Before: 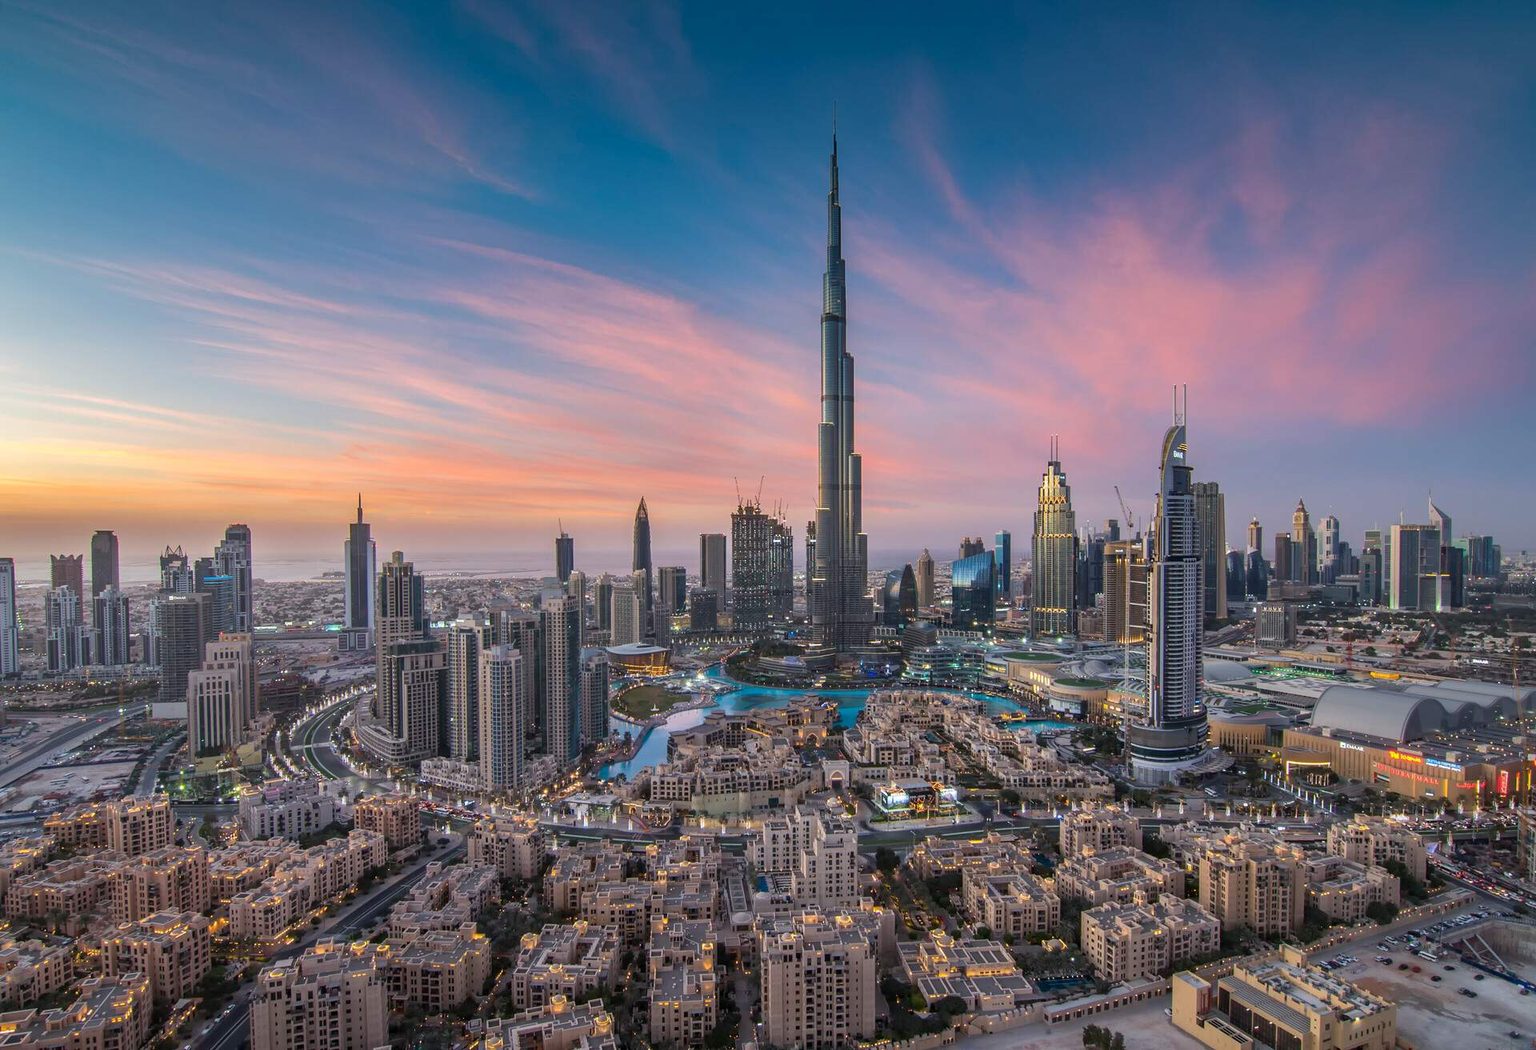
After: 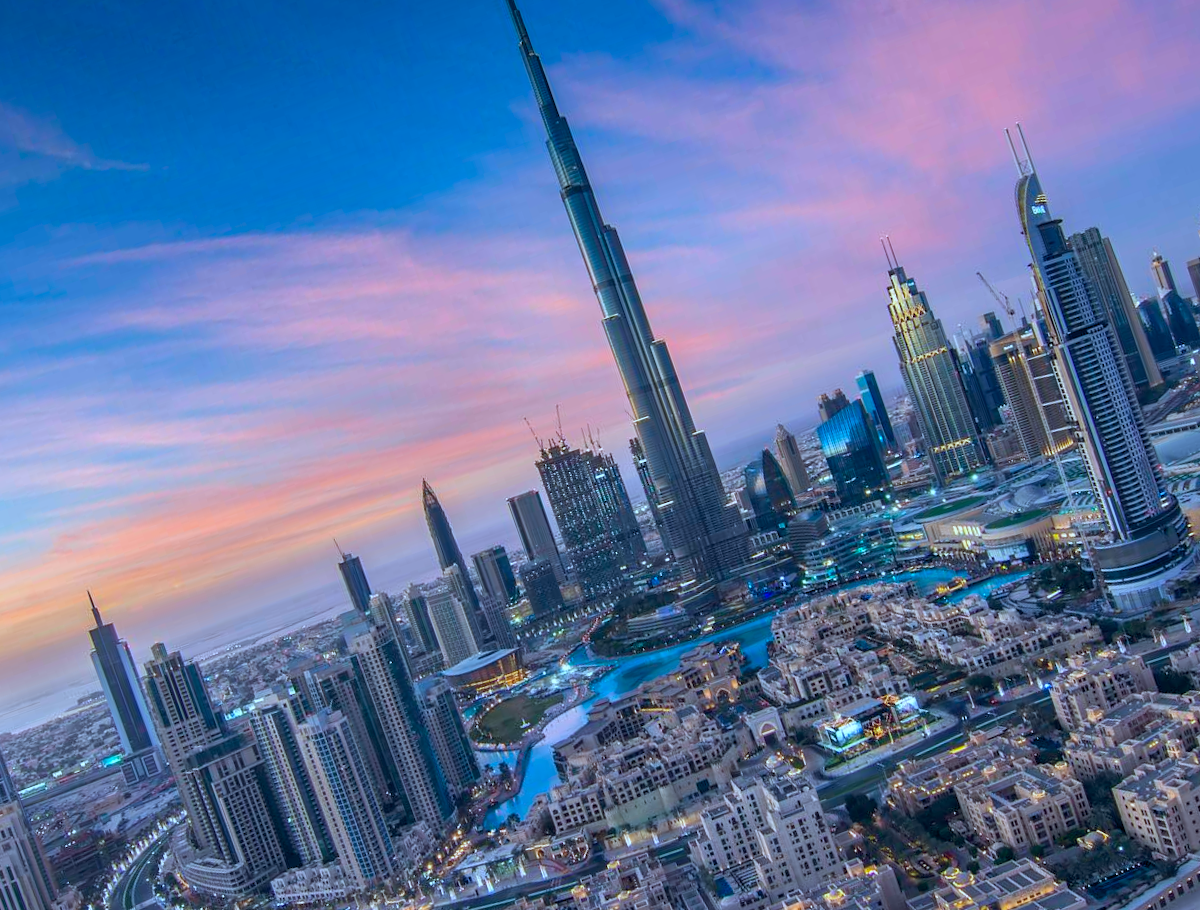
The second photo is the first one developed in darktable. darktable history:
color calibration: gray › normalize channels true, x 0.398, y 0.386, temperature 3710.52 K, gamut compression 0.029
color balance rgb: global offset › chroma 0.13%, global offset › hue 253.16°, perceptual saturation grading › global saturation 25.859%
crop and rotate: angle 19.16°, left 6.736%, right 4.193%, bottom 1.098%
